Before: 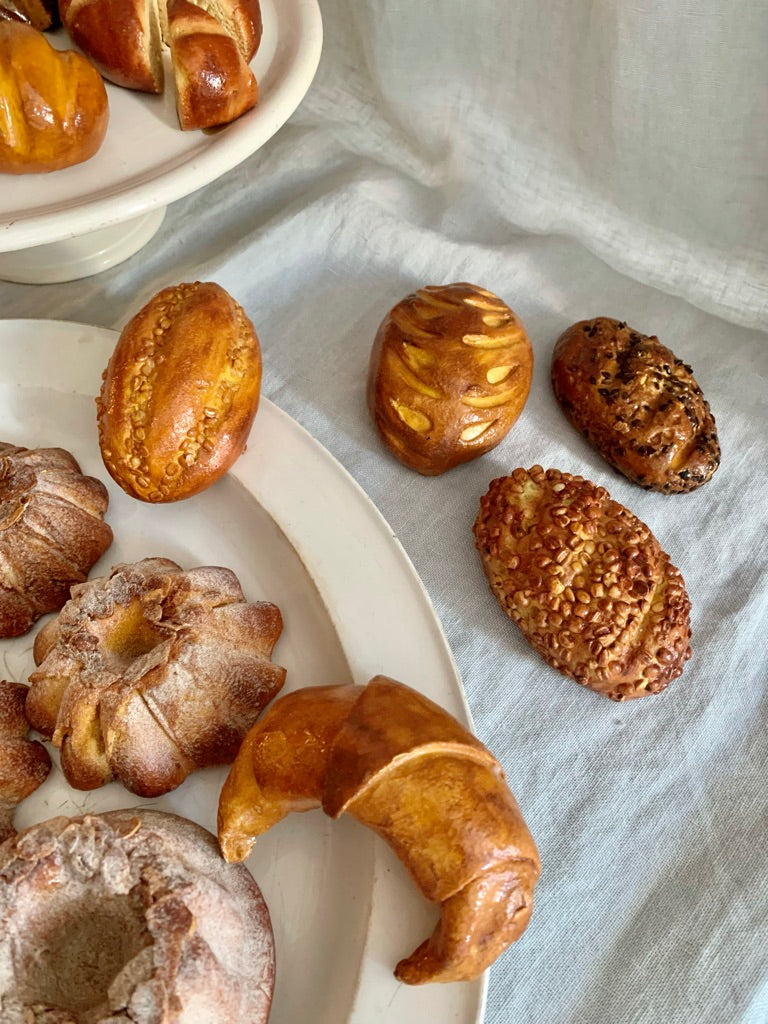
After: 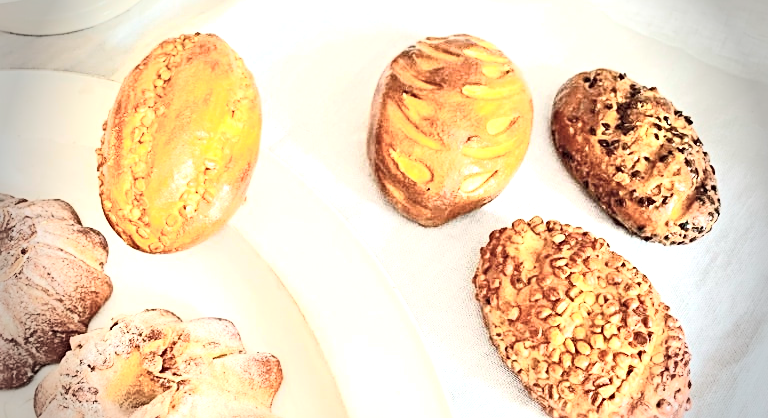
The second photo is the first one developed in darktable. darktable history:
vignetting: fall-off start 77.36%, fall-off radius 26.48%, width/height ratio 0.975
exposure: black level correction 0, exposure 1.682 EV, compensate exposure bias true, compensate highlight preservation false
crop and rotate: top 24.344%, bottom 34.804%
local contrast: highlights 100%, shadows 99%, detail 119%, midtone range 0.2
contrast brightness saturation: contrast 0.418, brightness 0.559, saturation -0.187
sharpen: radius 3.985
